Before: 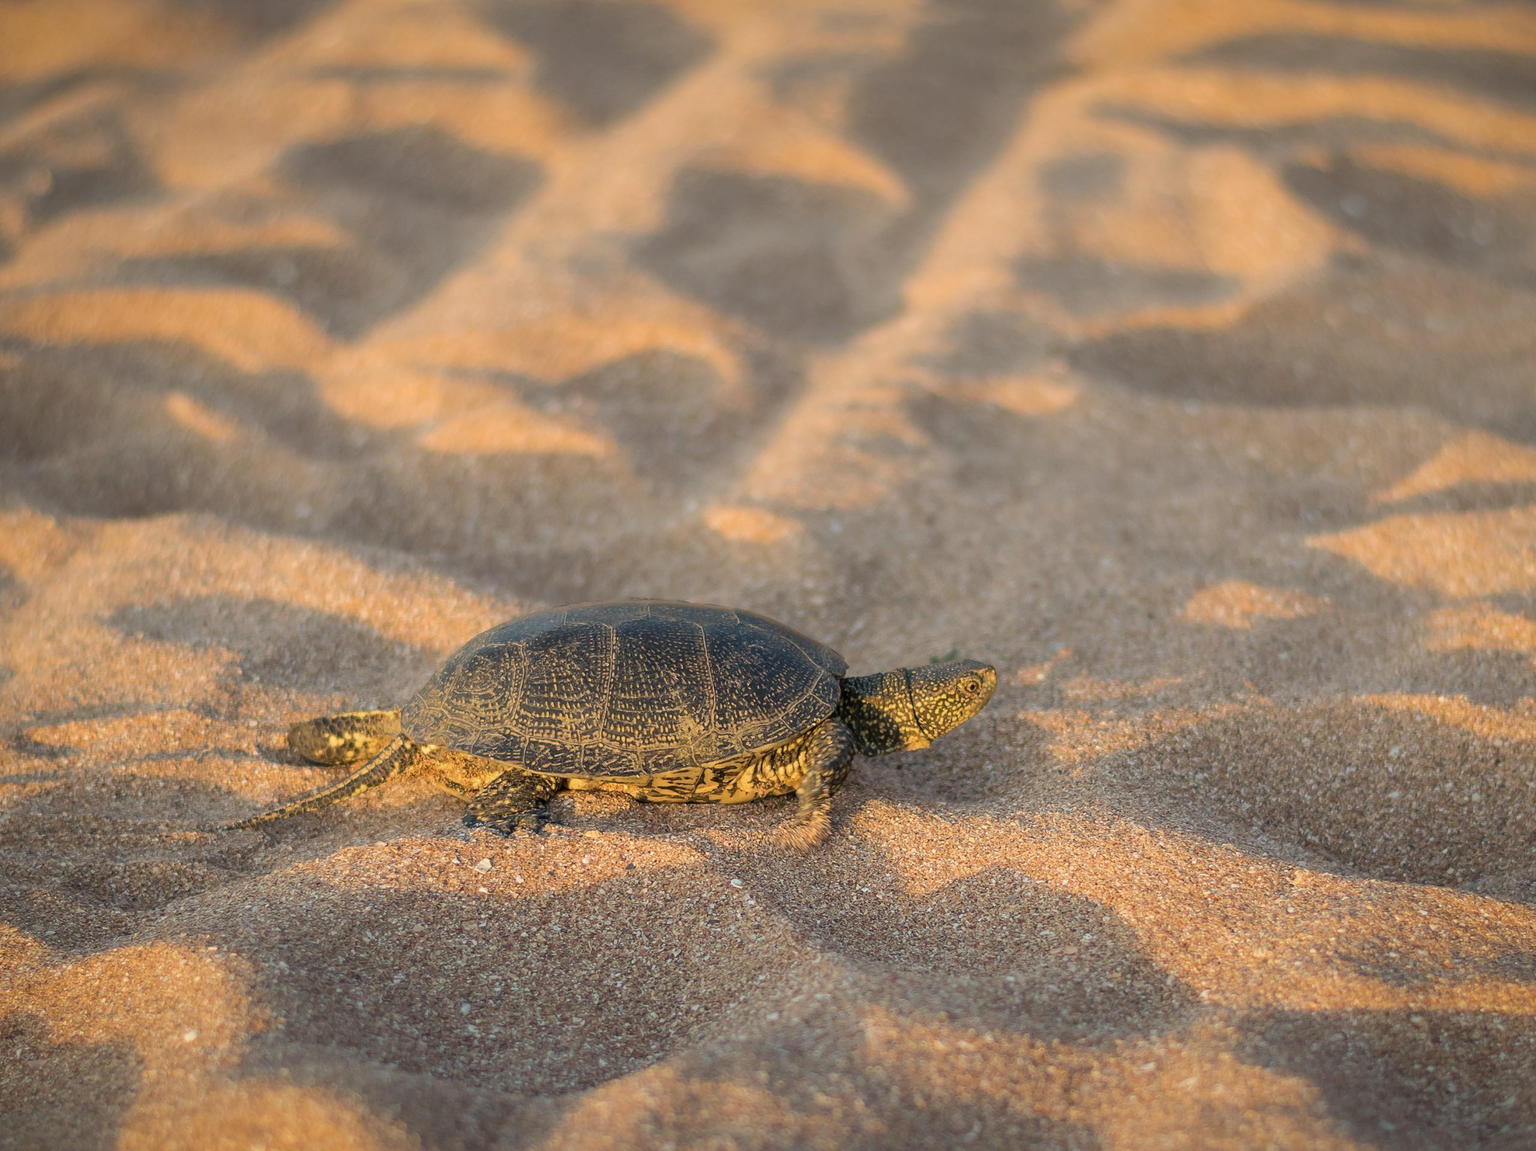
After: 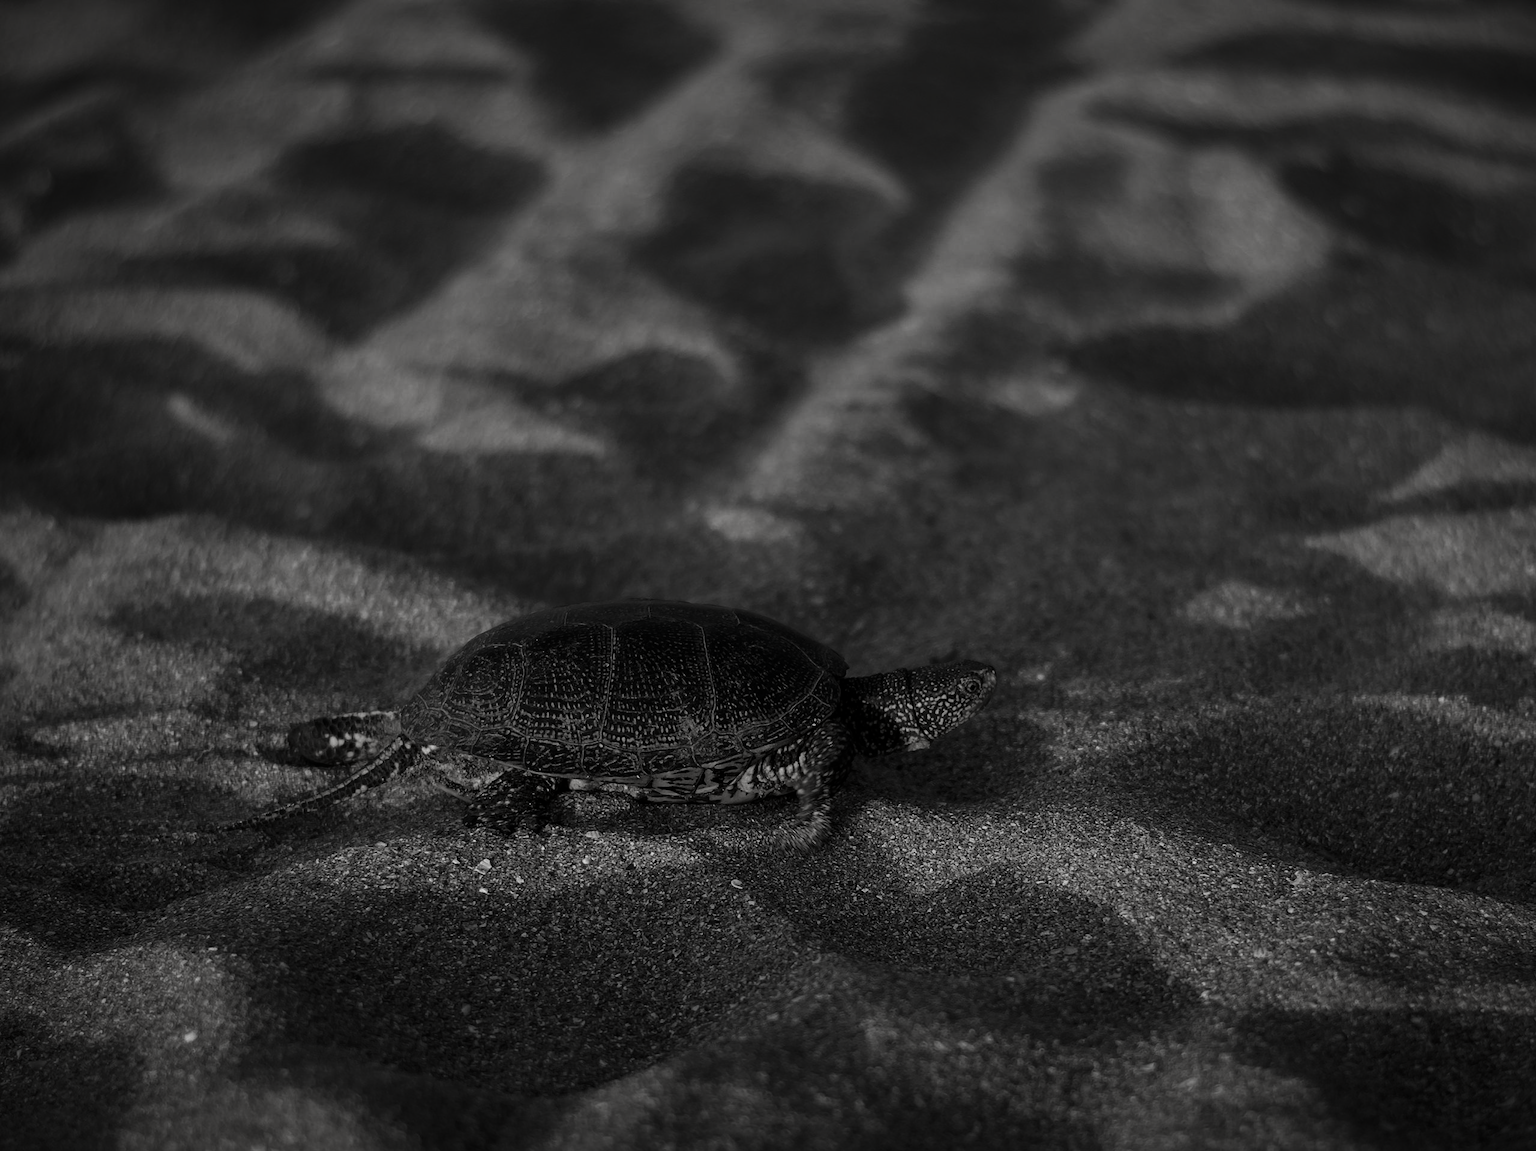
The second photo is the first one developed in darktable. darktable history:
exposure: compensate exposure bias true, compensate highlight preservation false
contrast brightness saturation: contrast 0.022, brightness -0.982, saturation -0.983
